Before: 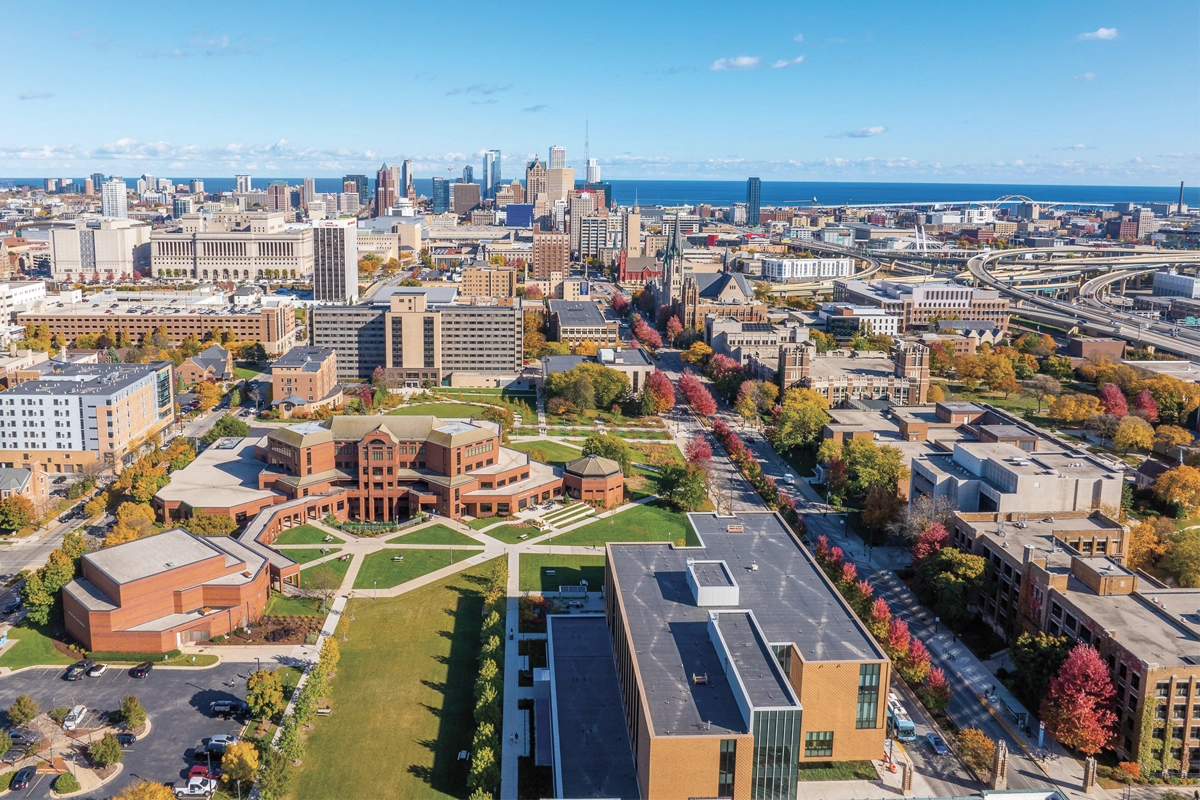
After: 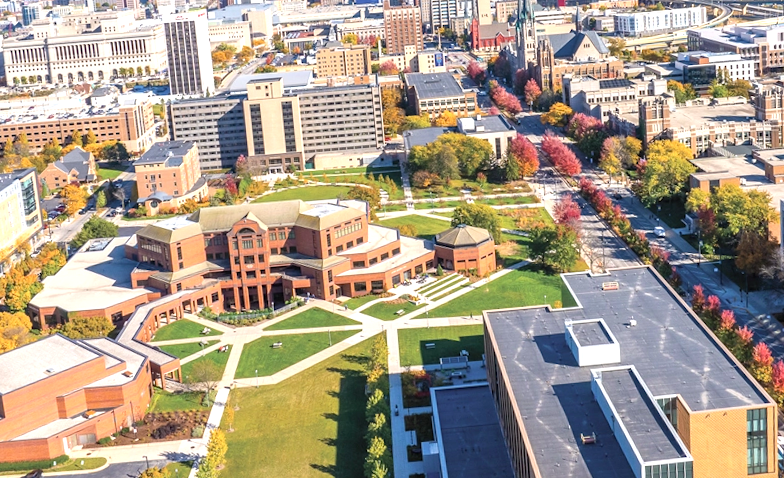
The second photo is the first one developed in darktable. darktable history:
rotate and perspective: rotation -4.98°, automatic cropping off
crop: left 13.312%, top 31.28%, right 24.627%, bottom 15.582%
exposure: exposure 0.722 EV
